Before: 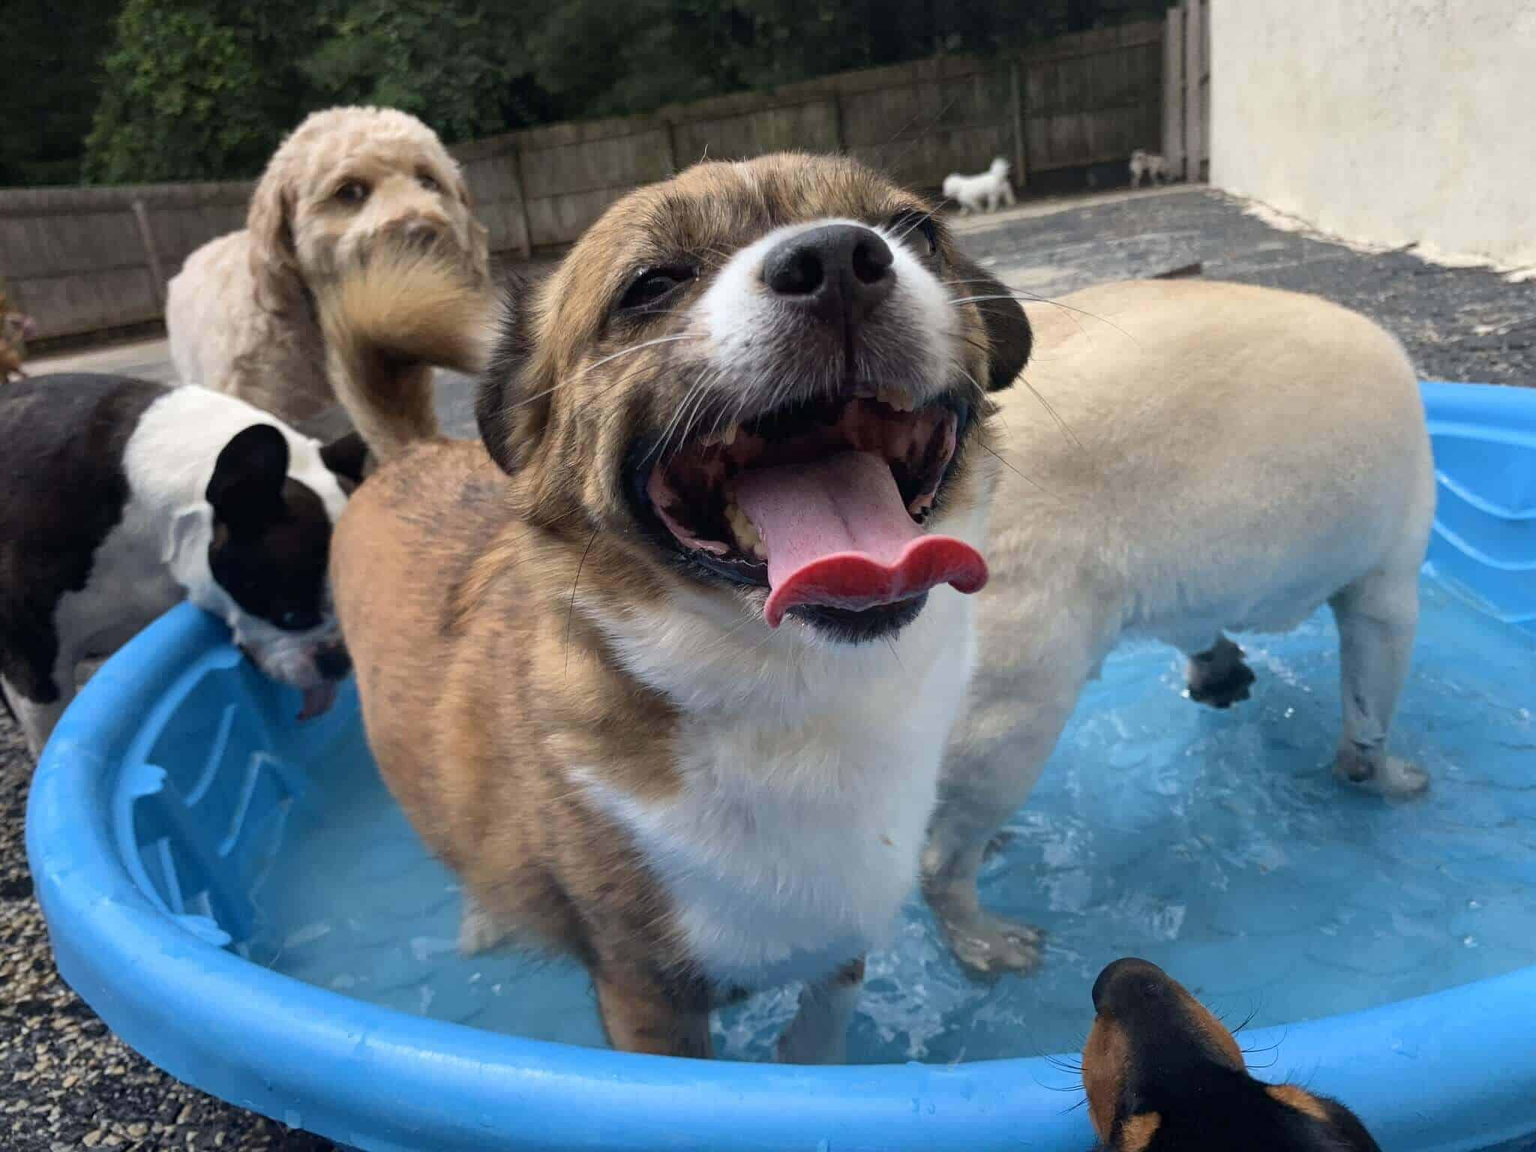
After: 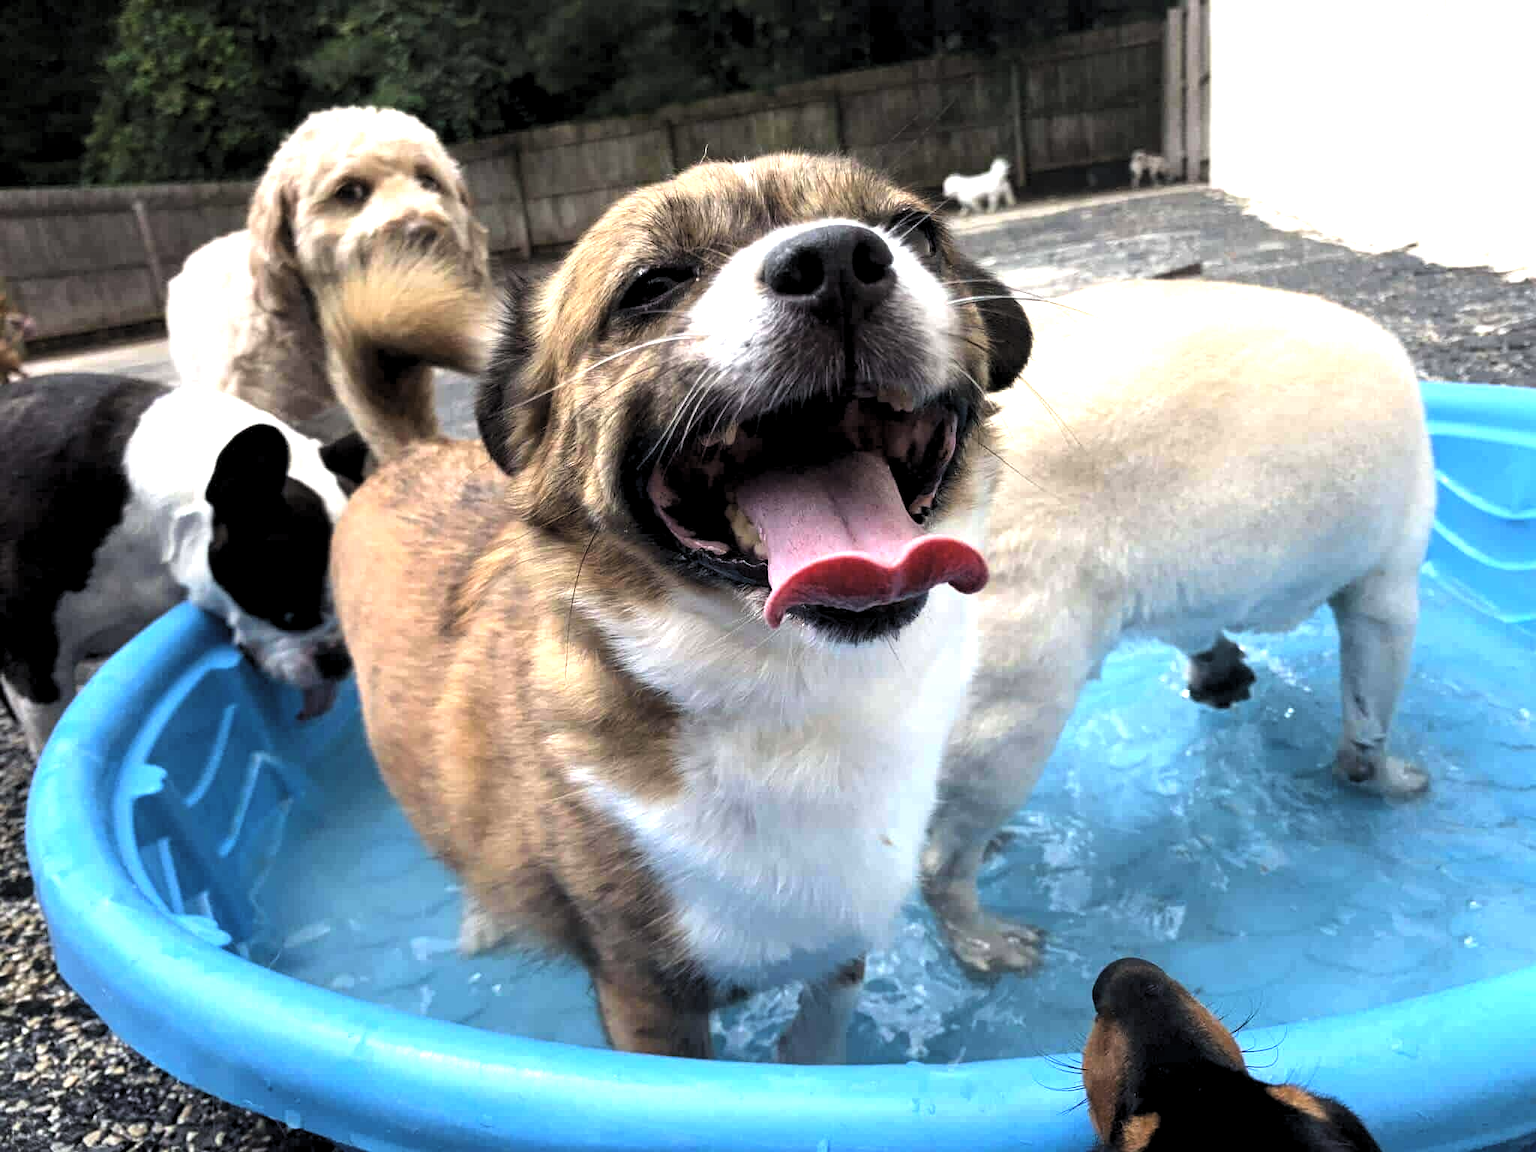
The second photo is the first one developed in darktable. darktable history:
exposure: black level correction 0, exposure 1.1 EV, compensate highlight preservation false
levels: levels [0.116, 0.574, 1]
